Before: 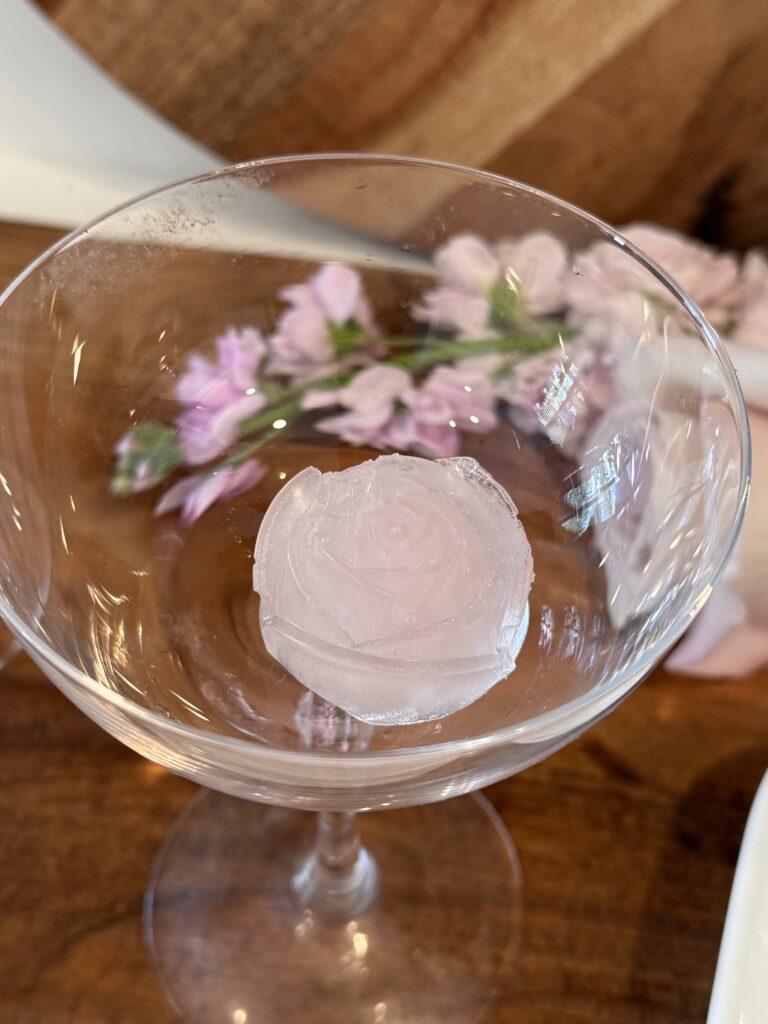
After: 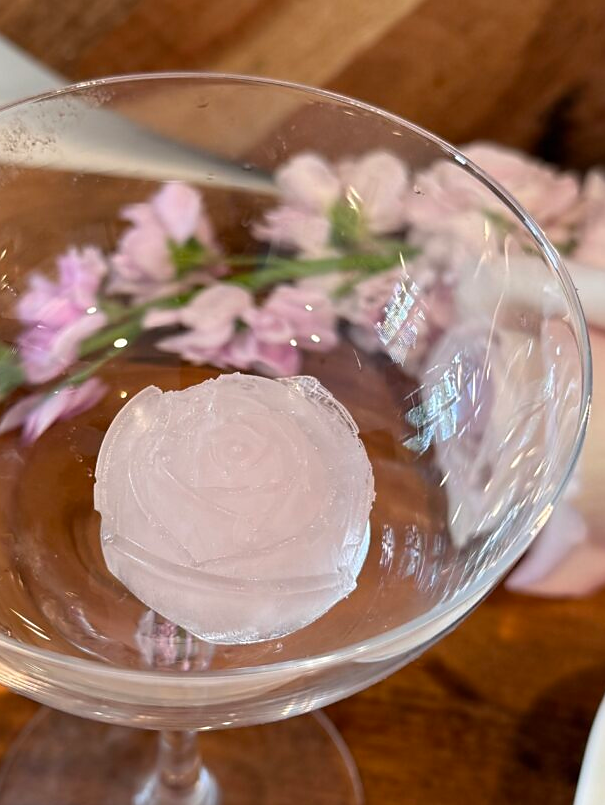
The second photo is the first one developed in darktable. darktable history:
crop and rotate: left 20.74%, top 7.912%, right 0.375%, bottom 13.378%
sharpen: radius 1.458, amount 0.398, threshold 1.271
